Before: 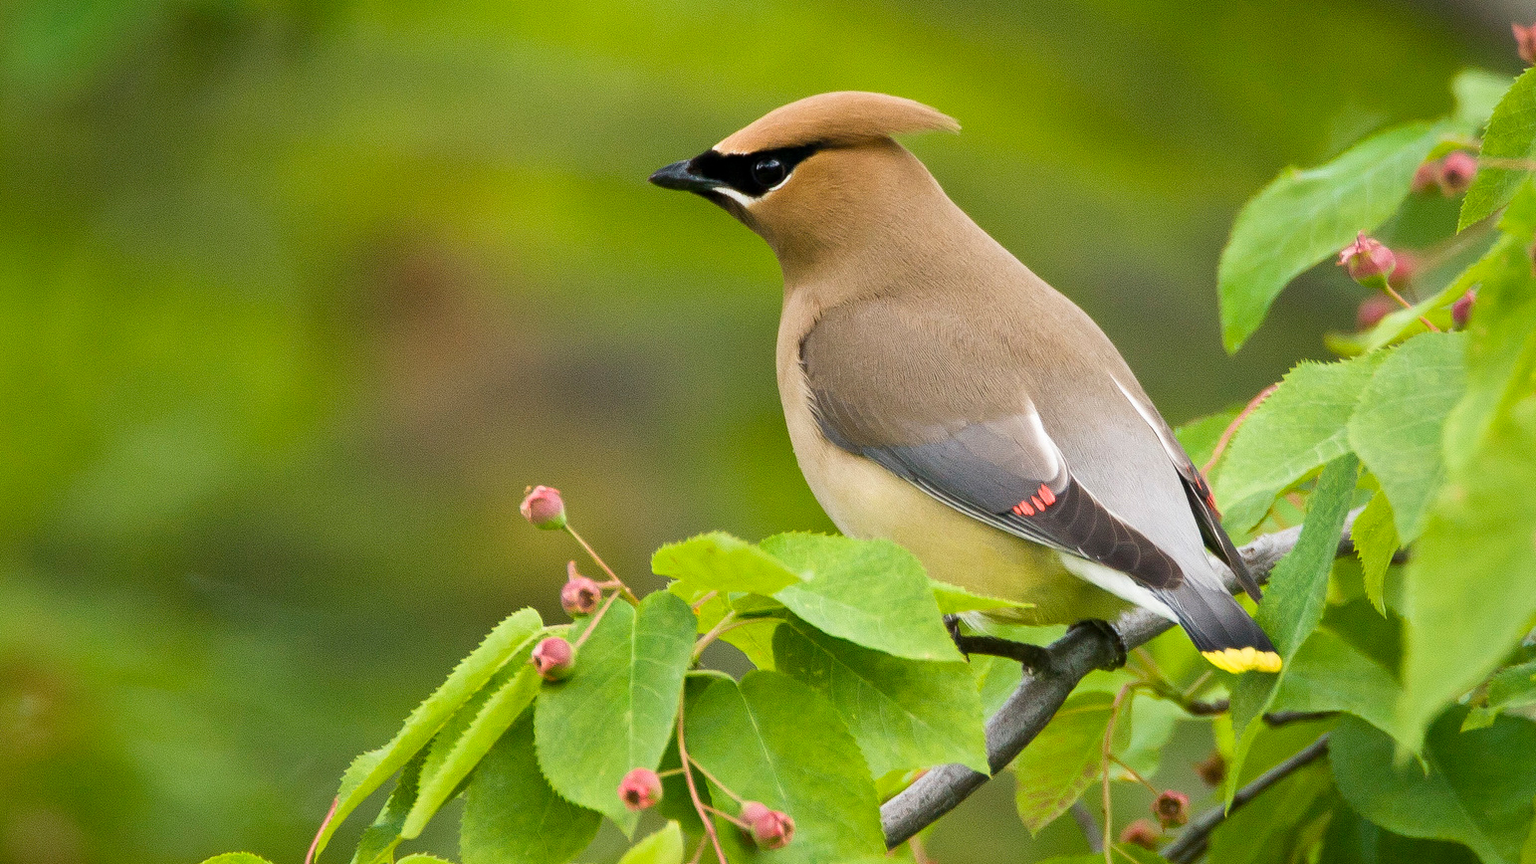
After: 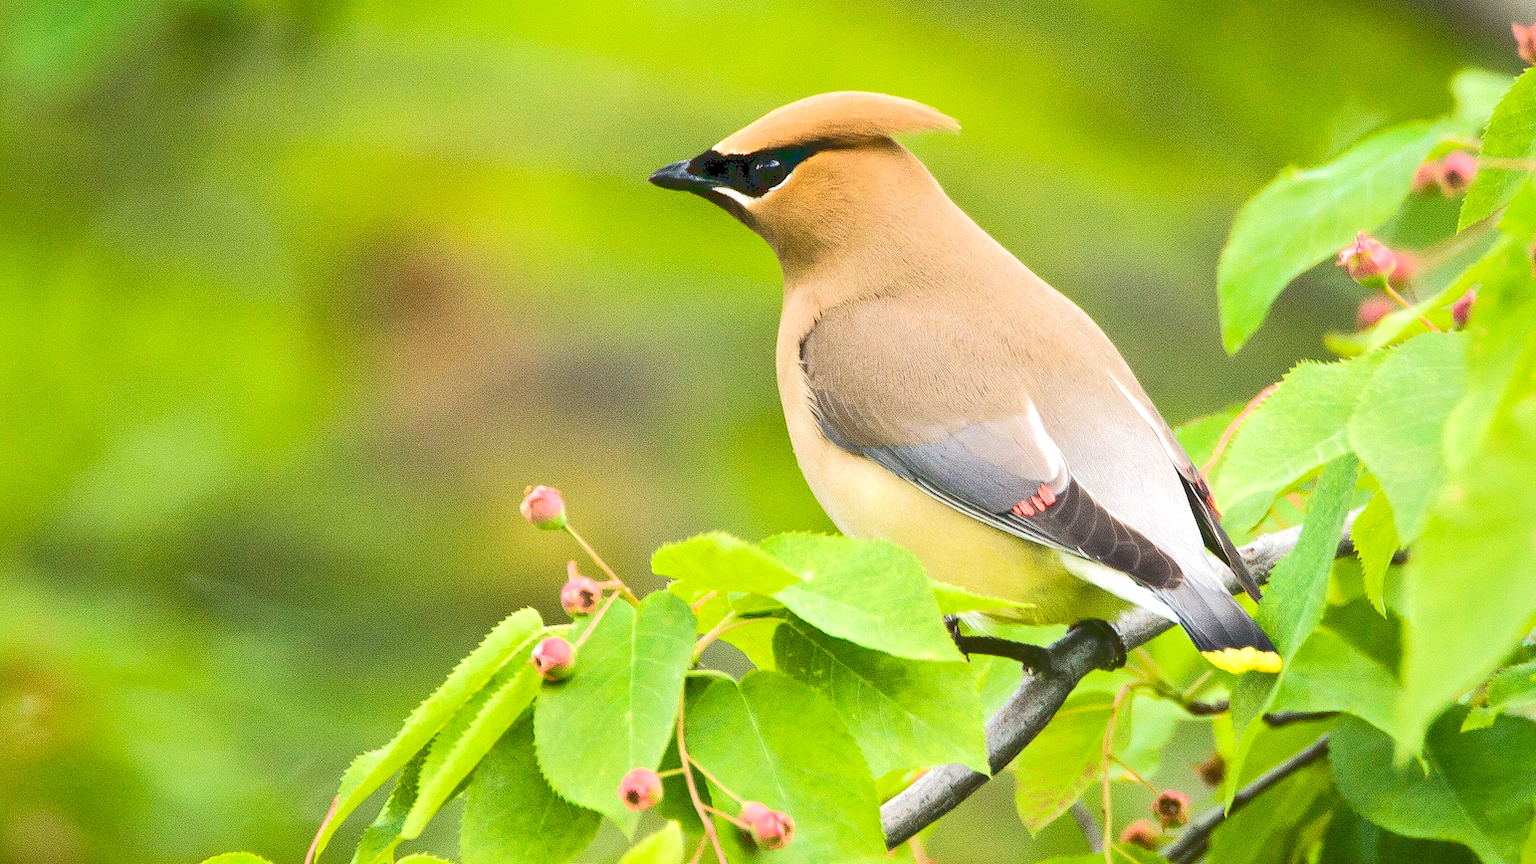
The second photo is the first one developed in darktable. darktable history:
tone equalizer: -7 EV 0.196 EV, -6 EV 0.083 EV, -5 EV 0.092 EV, -4 EV 0.06 EV, -2 EV -0.017 EV, -1 EV -0.061 EV, +0 EV -0.074 EV, edges refinement/feathering 500, mask exposure compensation -1.57 EV, preserve details no
exposure: exposure 0.571 EV, compensate highlight preservation false
tone curve: curves: ch0 [(0, 0) (0.003, 0.19) (0.011, 0.192) (0.025, 0.192) (0.044, 0.194) (0.069, 0.196) (0.1, 0.197) (0.136, 0.198) (0.177, 0.216) (0.224, 0.236) (0.277, 0.269) (0.335, 0.331) (0.399, 0.418) (0.468, 0.515) (0.543, 0.621) (0.623, 0.725) (0.709, 0.804) (0.801, 0.859) (0.898, 0.913) (1, 1)], color space Lab, linked channels
